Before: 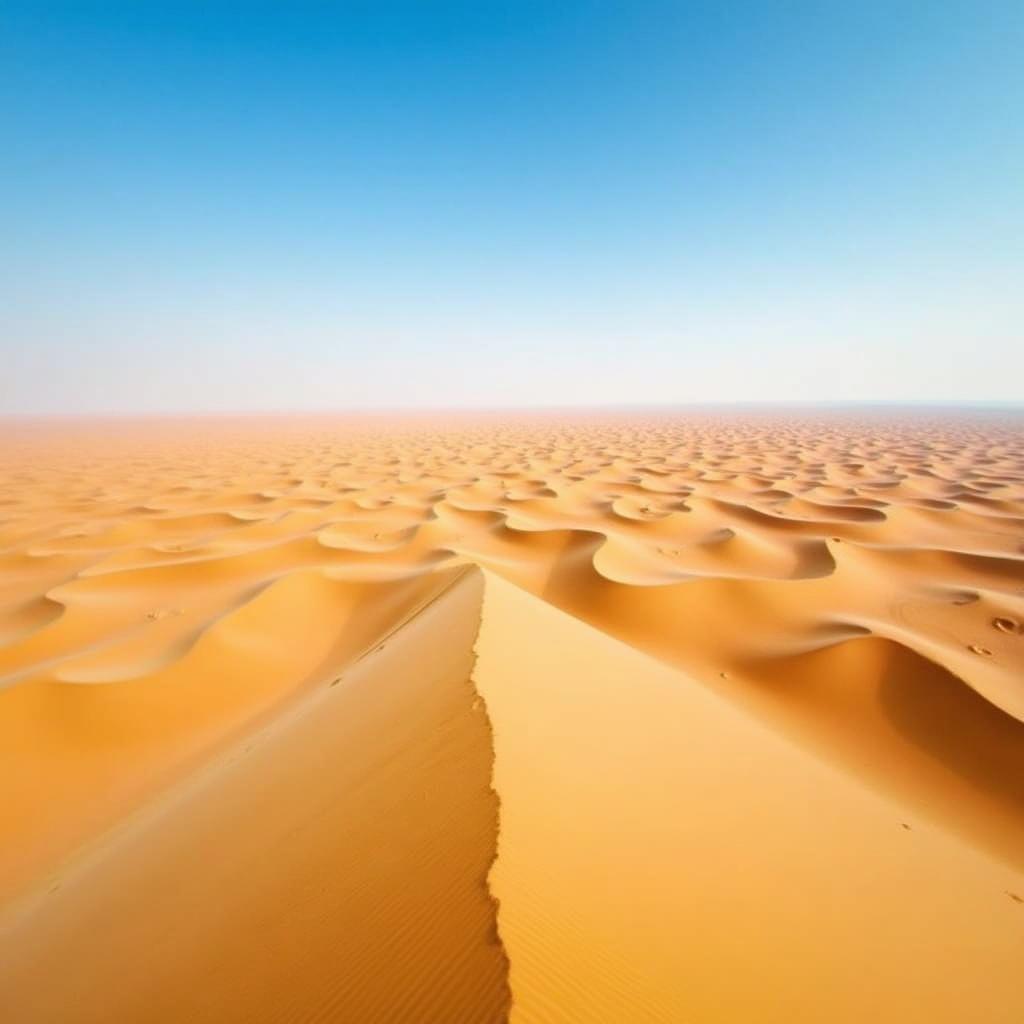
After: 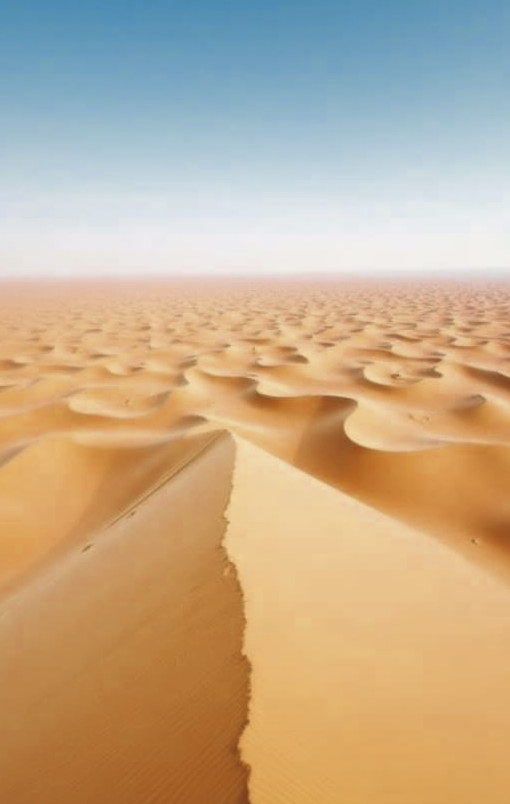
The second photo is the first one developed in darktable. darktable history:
color zones: curves: ch0 [(0, 0.5) (0.125, 0.4) (0.25, 0.5) (0.375, 0.4) (0.5, 0.4) (0.625, 0.35) (0.75, 0.35) (0.875, 0.5)]; ch1 [(0, 0.35) (0.125, 0.45) (0.25, 0.35) (0.375, 0.35) (0.5, 0.35) (0.625, 0.35) (0.75, 0.45) (0.875, 0.35)]; ch2 [(0, 0.6) (0.125, 0.5) (0.25, 0.5) (0.375, 0.6) (0.5, 0.6) (0.625, 0.5) (0.75, 0.5) (0.875, 0.5)]
crop and rotate: angle 0.022°, left 24.34%, top 13.157%, right 25.772%, bottom 8.287%
exposure: black level correction -0.015, compensate highlight preservation false
